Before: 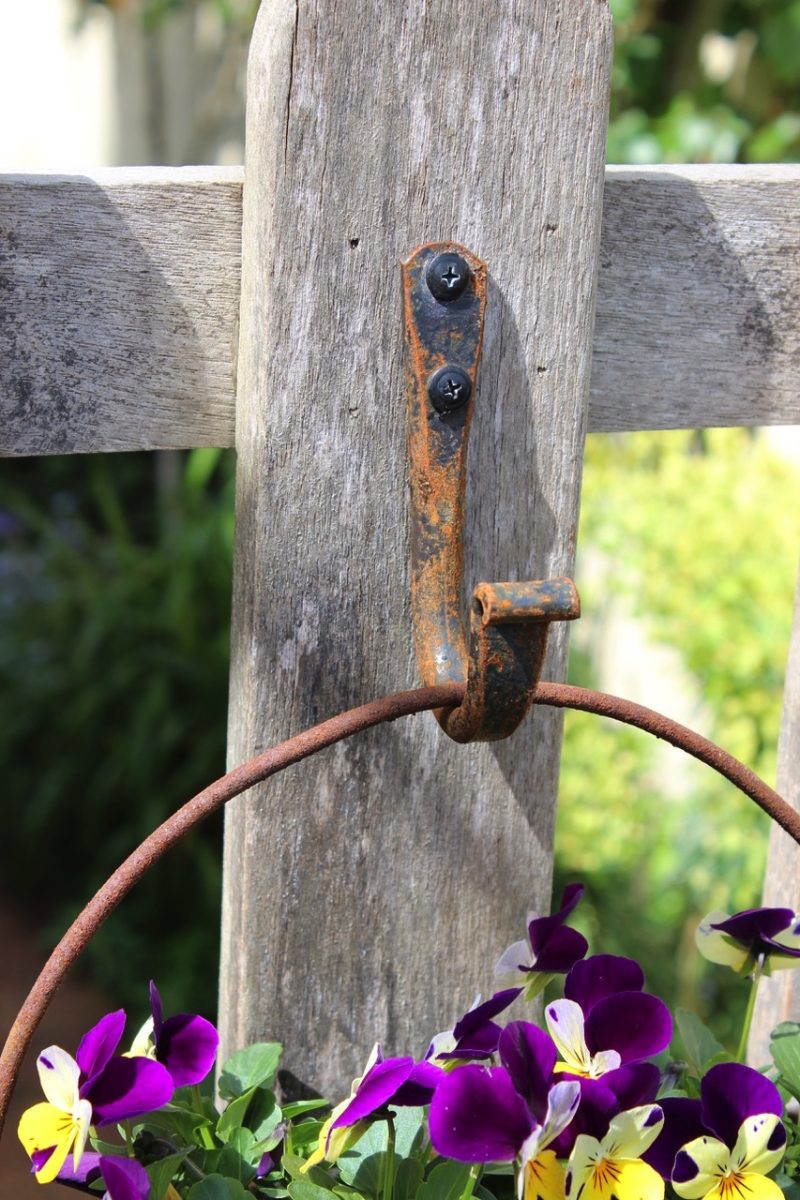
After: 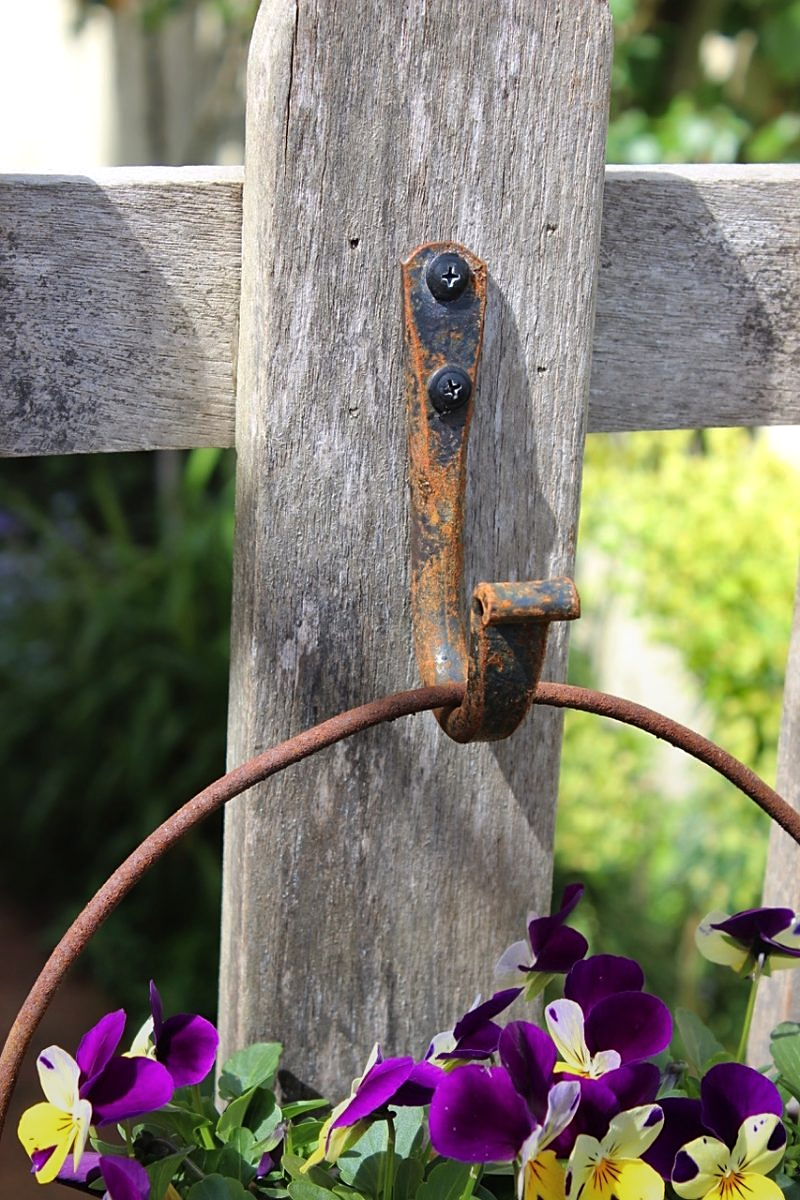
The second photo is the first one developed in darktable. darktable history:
graduated density: rotation -180°, offset 27.42
sharpen: radius 1.864, amount 0.398, threshold 1.271
shadows and highlights: shadows 12, white point adjustment 1.2, soften with gaussian
